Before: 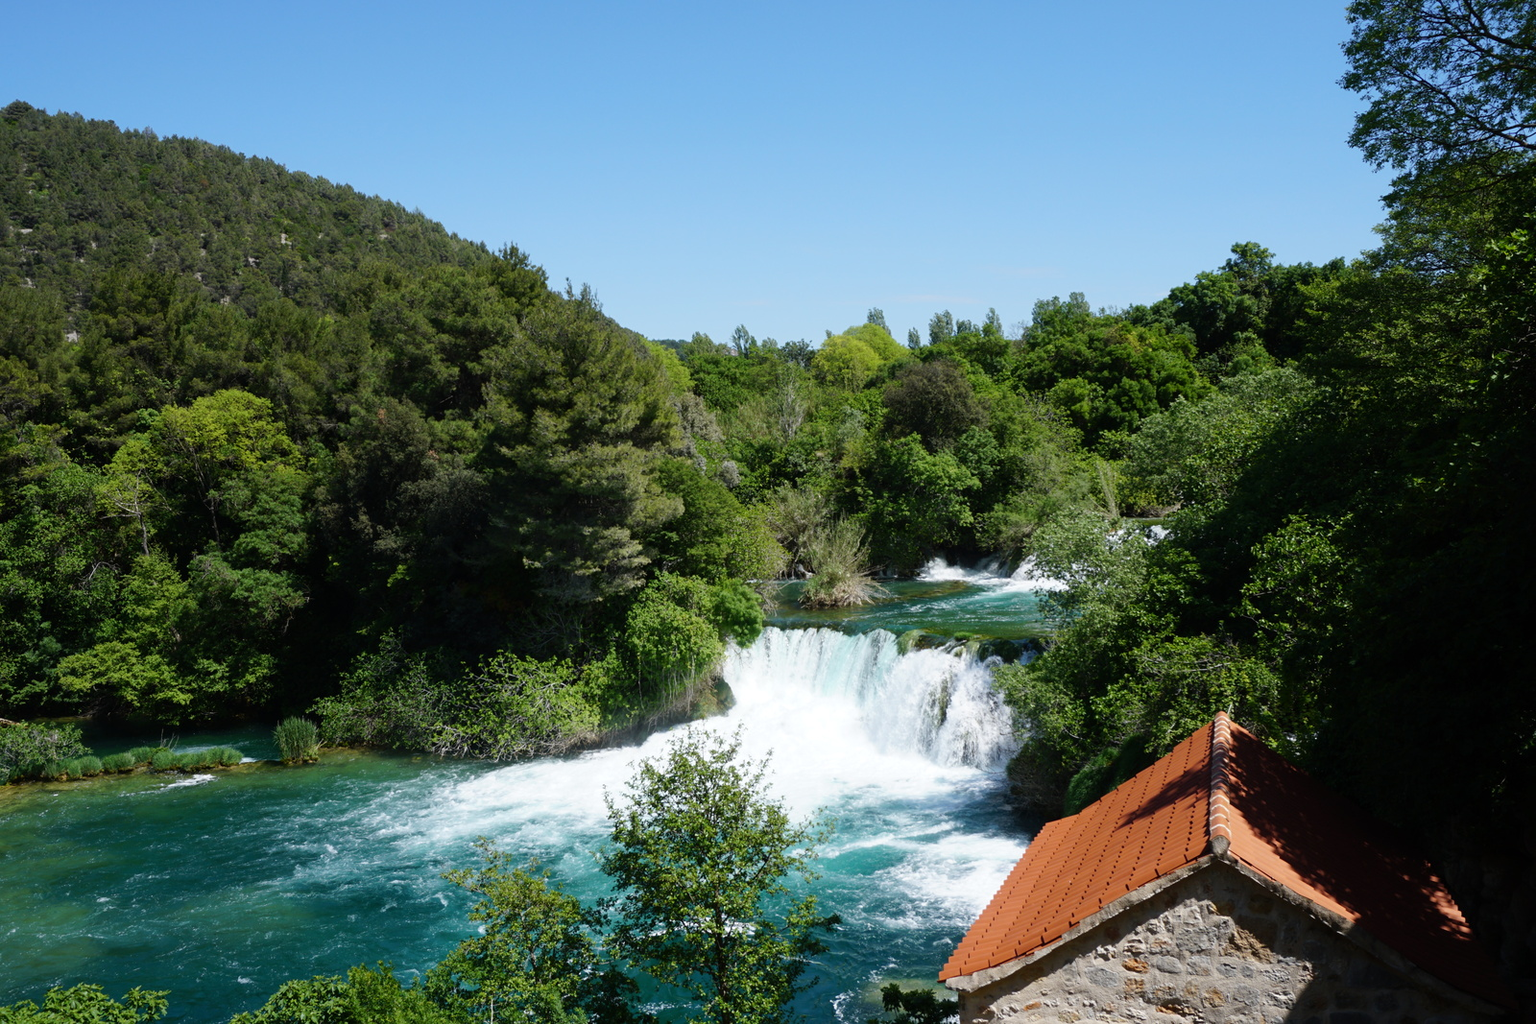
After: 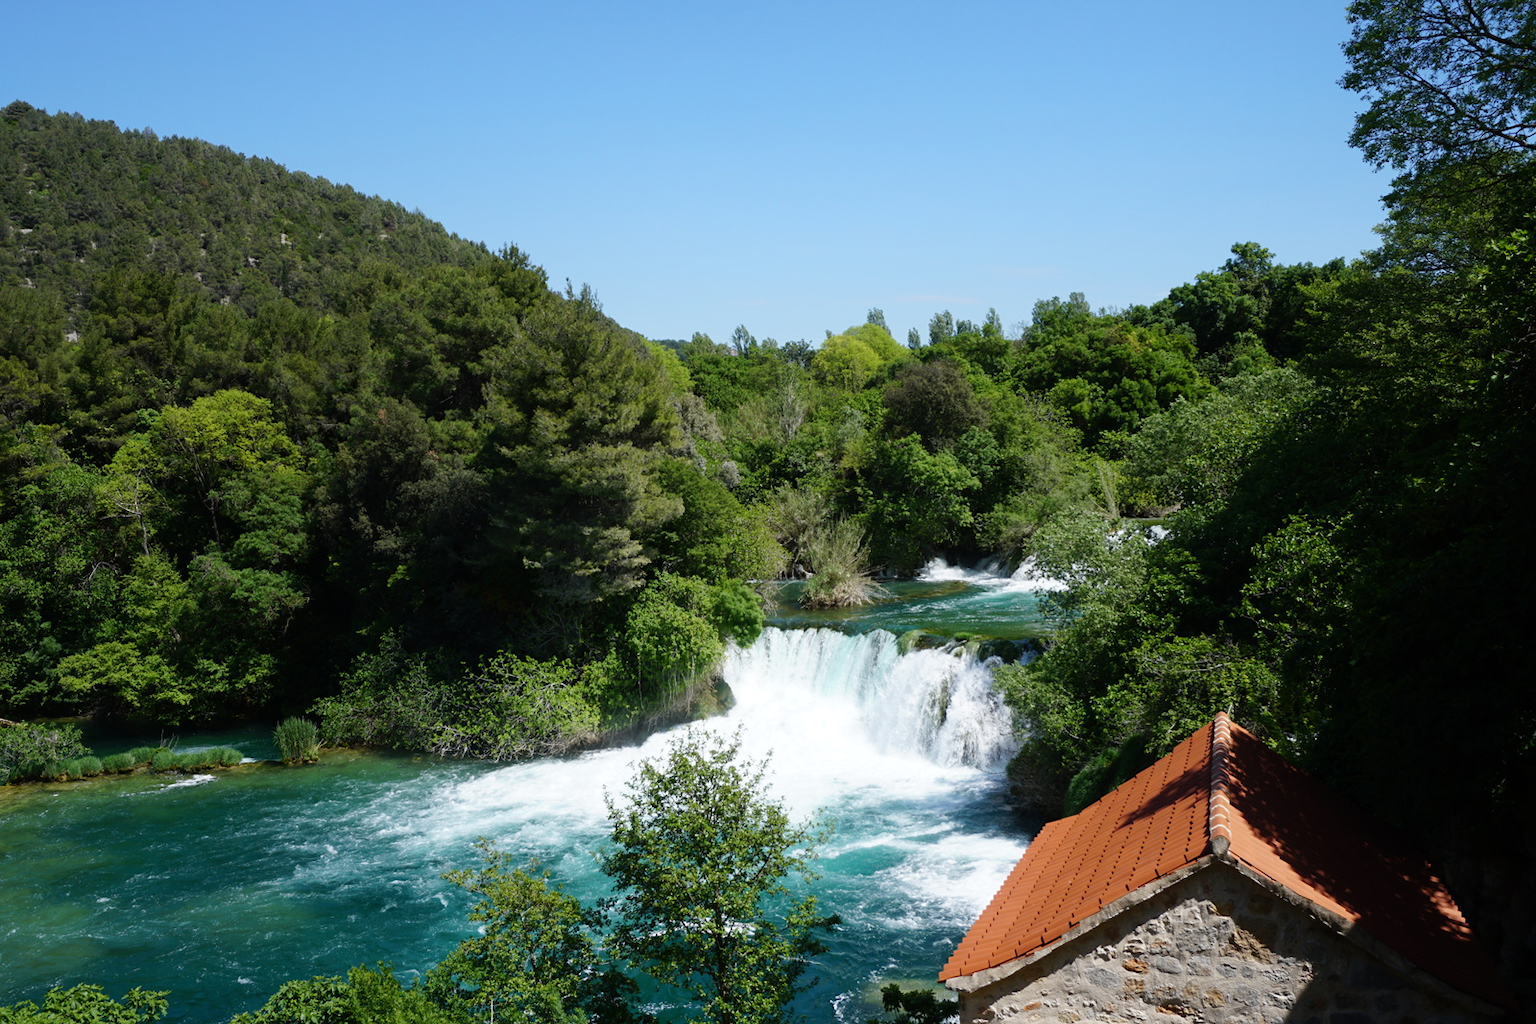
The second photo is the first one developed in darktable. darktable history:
shadows and highlights: radius 92.63, shadows -14.95, white point adjustment 0.199, highlights 33.03, compress 48.39%, soften with gaussian
